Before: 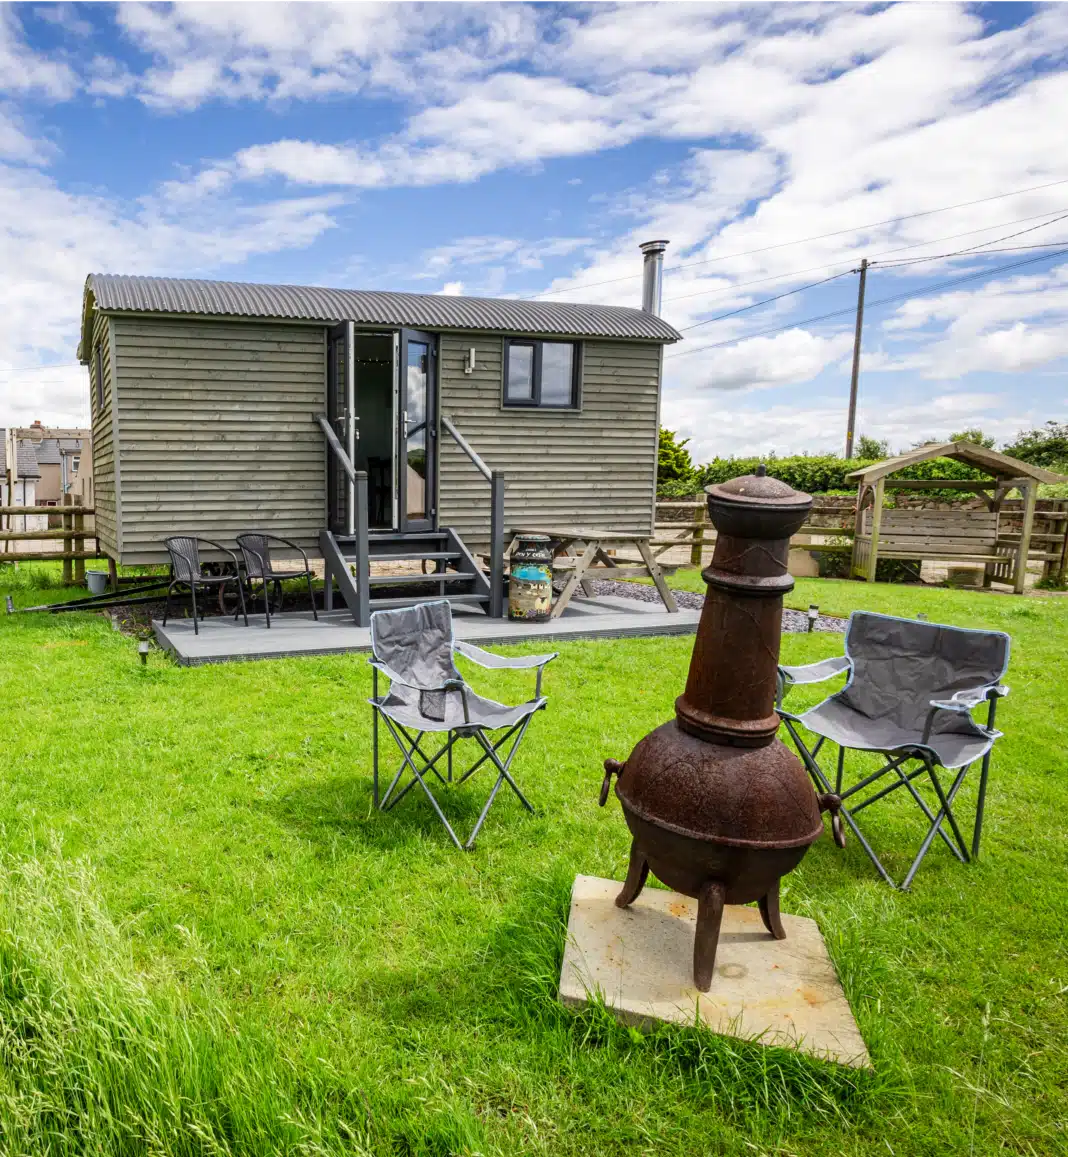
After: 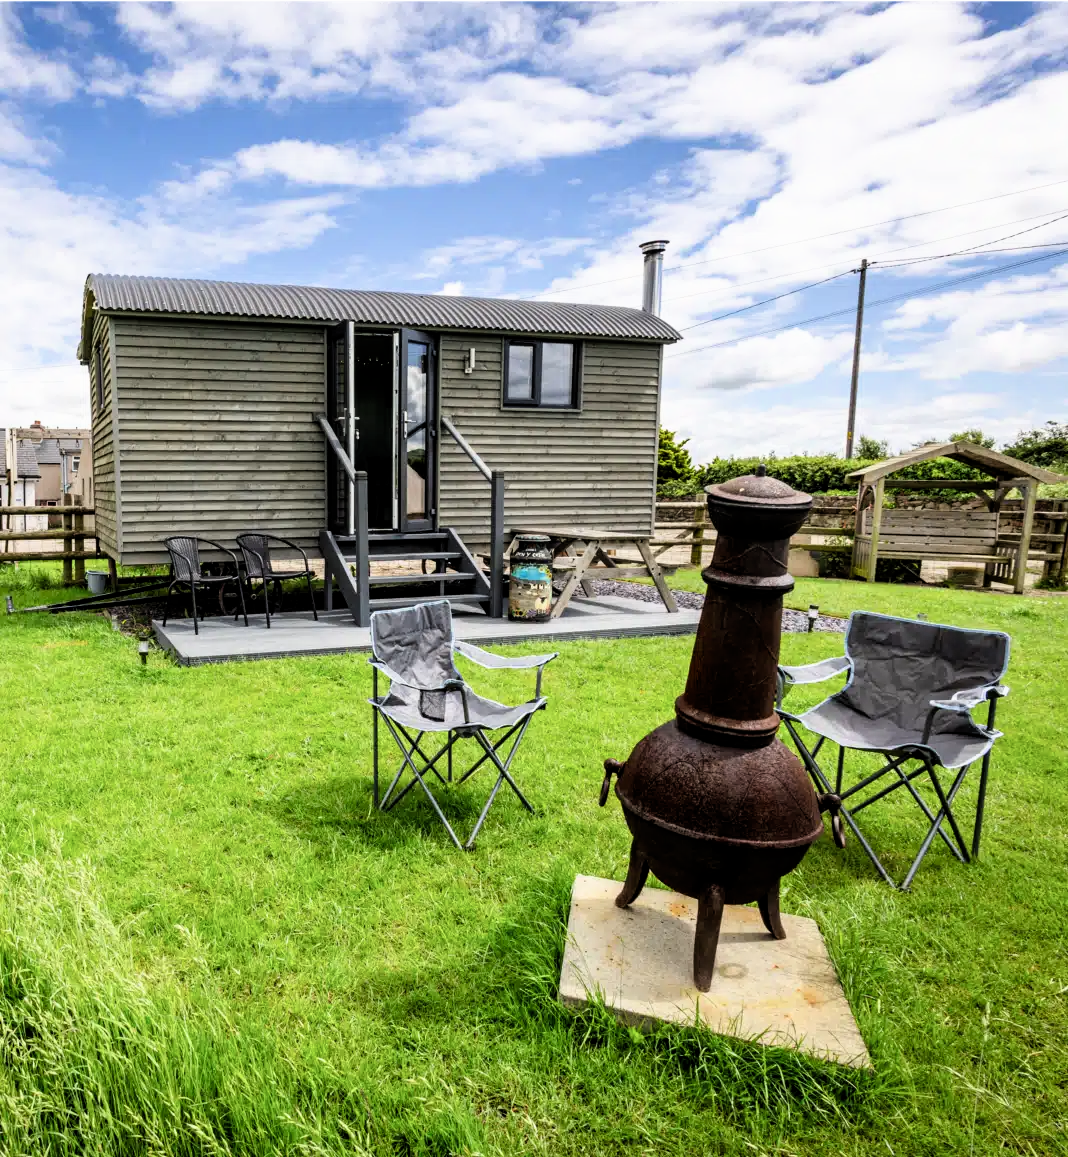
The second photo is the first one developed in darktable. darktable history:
filmic rgb: black relative exposure -8.66 EV, white relative exposure 2.67 EV, target black luminance 0%, target white luminance 99.929%, hardness 6.25, latitude 74.86%, contrast 1.321, highlights saturation mix -6.24%
